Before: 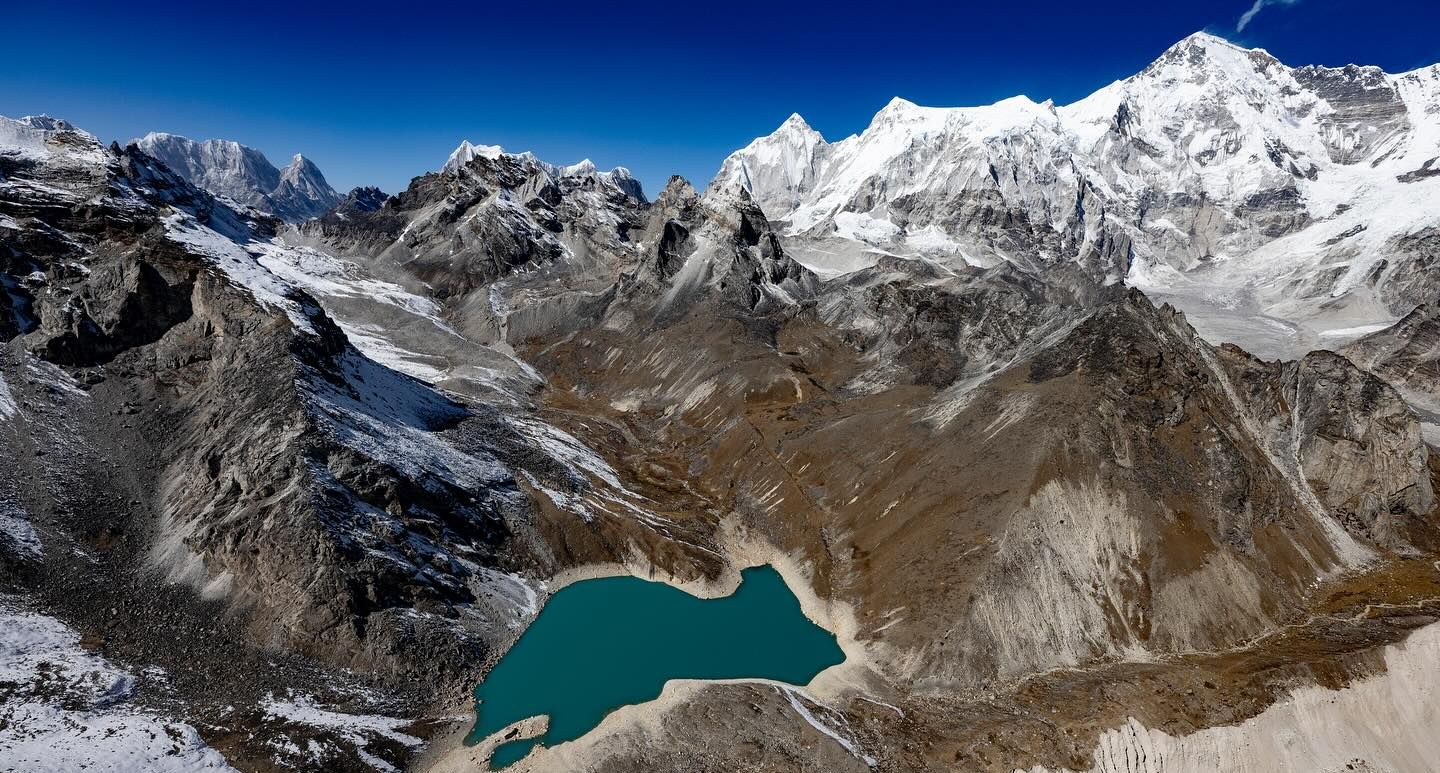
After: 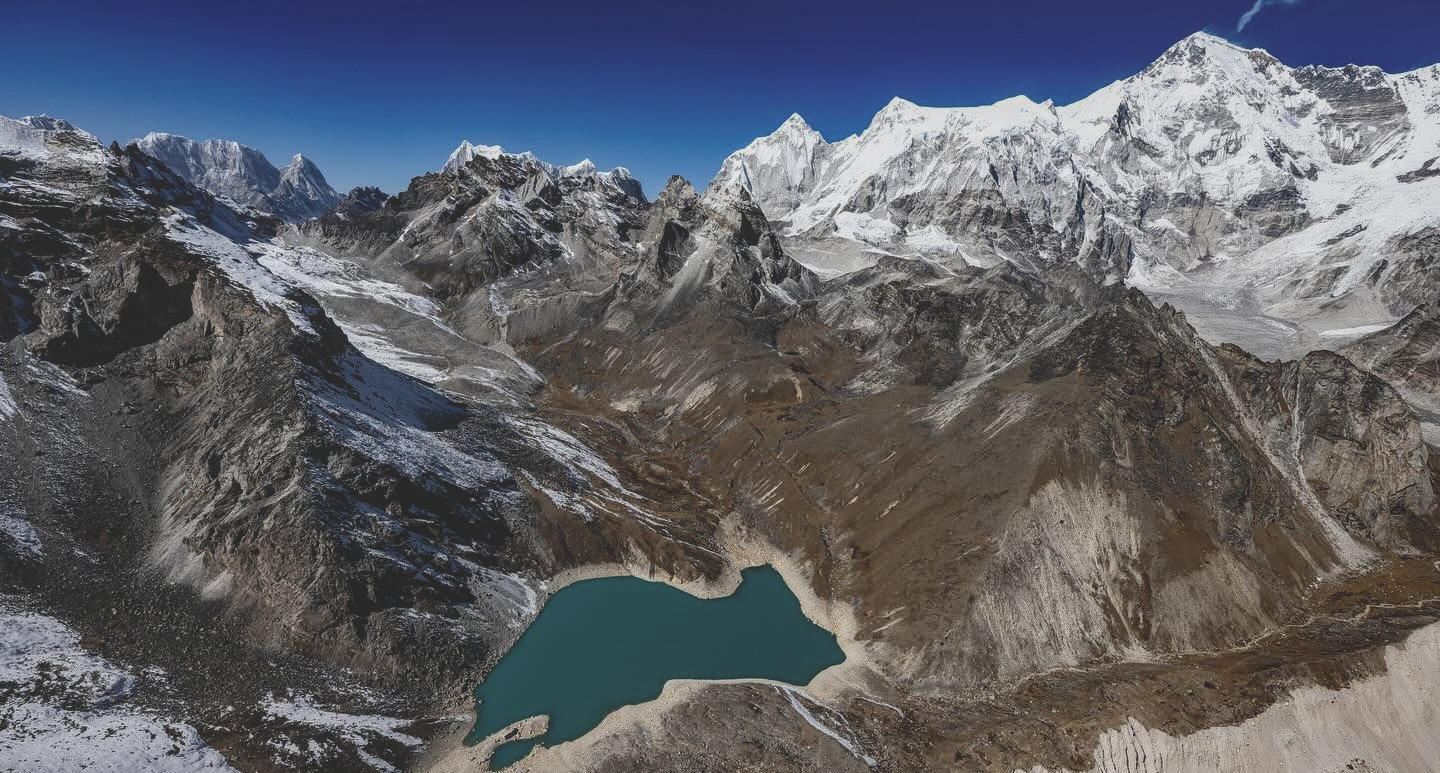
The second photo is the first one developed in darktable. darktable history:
exposure: black level correction -0.036, exposure -0.495 EV, compensate highlight preservation false
local contrast: on, module defaults
